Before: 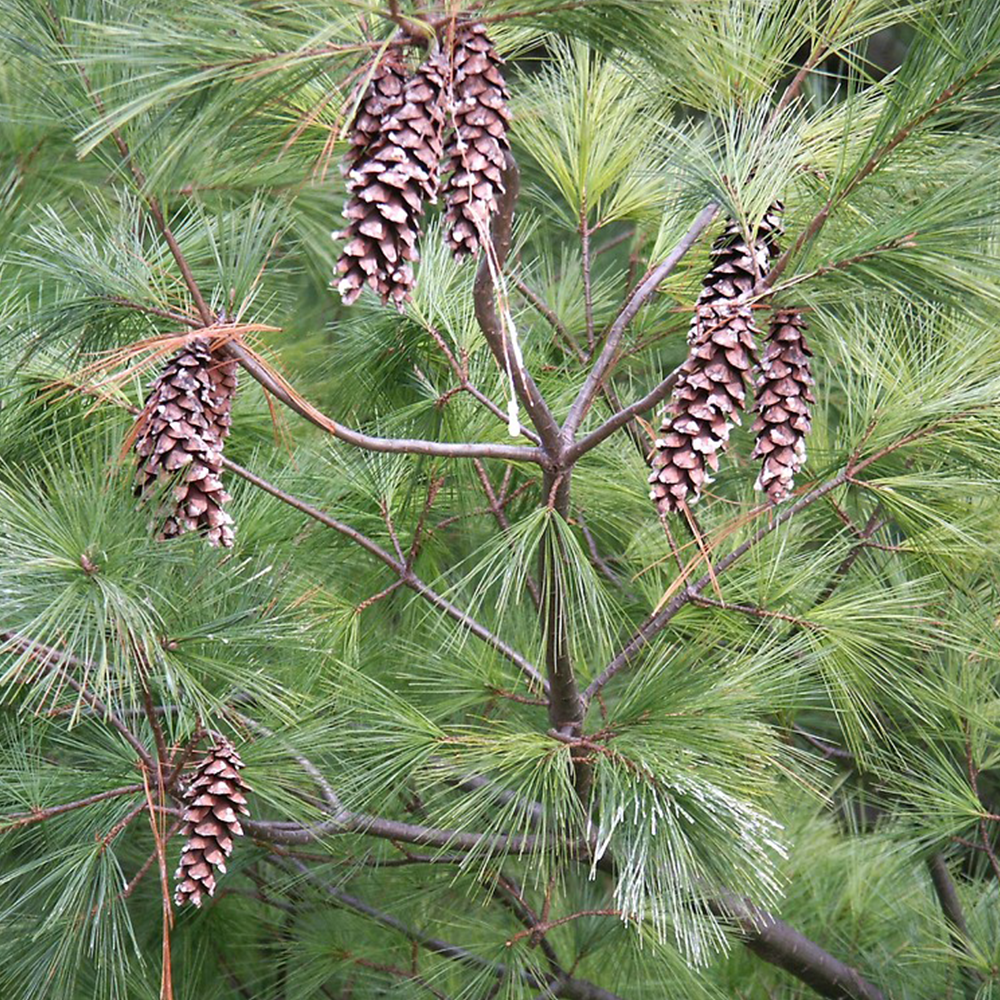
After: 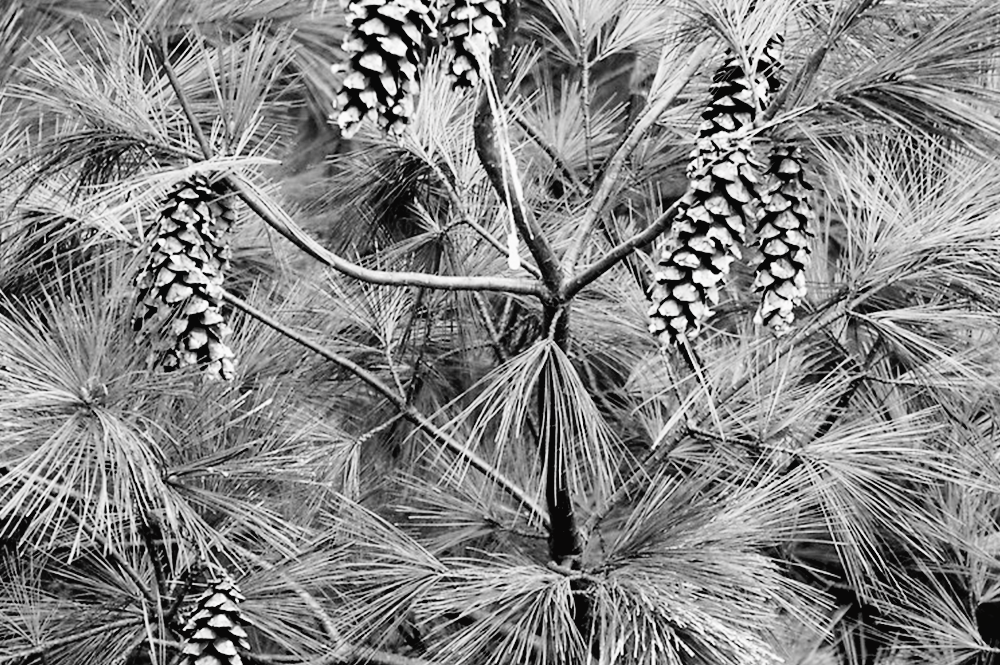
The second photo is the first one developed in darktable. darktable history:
color balance rgb: perceptual saturation grading › global saturation 20%, perceptual saturation grading › highlights -25%, perceptual saturation grading › shadows 25%, global vibrance 50%
shadows and highlights: shadows 40, highlights -54, highlights color adjustment 46%, low approximation 0.01, soften with gaussian
color calibration: output gray [0.714, 0.278, 0, 0], illuminant same as pipeline (D50), adaptation none (bypass)
exposure: black level correction 0.056, compensate highlight preservation false
velvia: on, module defaults
tone curve: curves: ch0 [(0, 0.023) (0.103, 0.087) (0.277, 0.28) (0.46, 0.554) (0.569, 0.68) (0.735, 0.843) (0.994, 0.984)]; ch1 [(0, 0) (0.324, 0.285) (0.456, 0.438) (0.488, 0.497) (0.512, 0.503) (0.535, 0.535) (0.599, 0.606) (0.715, 0.738) (1, 1)]; ch2 [(0, 0) (0.369, 0.388) (0.449, 0.431) (0.478, 0.471) (0.502, 0.503) (0.55, 0.553) (0.603, 0.602) (0.656, 0.713) (1, 1)], color space Lab, independent channels, preserve colors none
haze removal: strength 0.02, distance 0.25, compatibility mode true, adaptive false
crop: top 16.727%, bottom 16.727%
